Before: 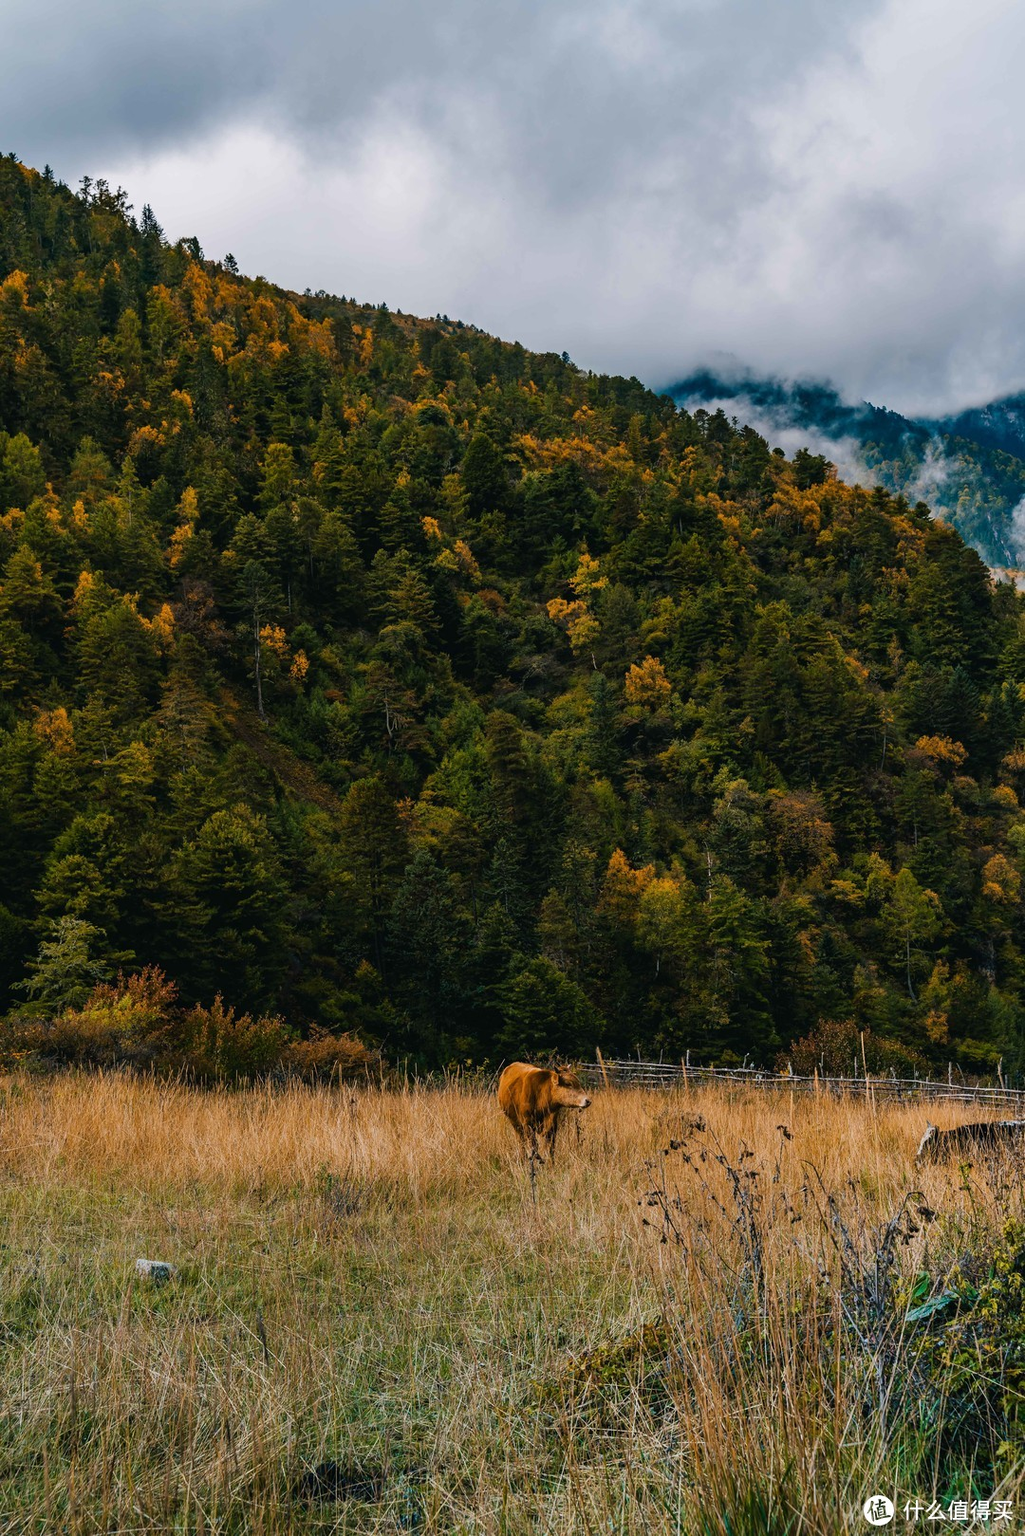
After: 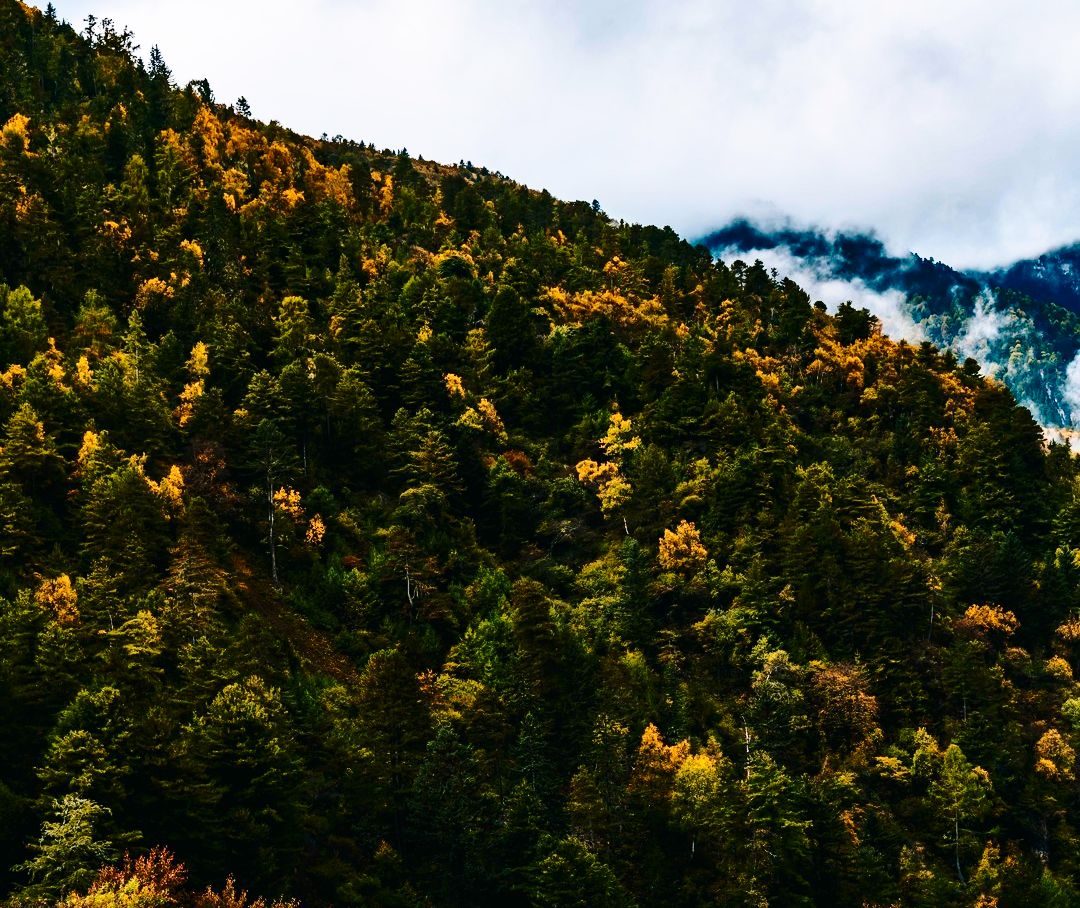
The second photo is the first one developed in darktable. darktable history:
shadows and highlights: shadows 22.7, highlights -48.71, soften with gaussian
base curve: curves: ch0 [(0, 0) (0.036, 0.037) (0.121, 0.228) (0.46, 0.76) (0.859, 0.983) (1, 1)], preserve colors none
crop and rotate: top 10.605%, bottom 33.274%
contrast brightness saturation: contrast 0.28
